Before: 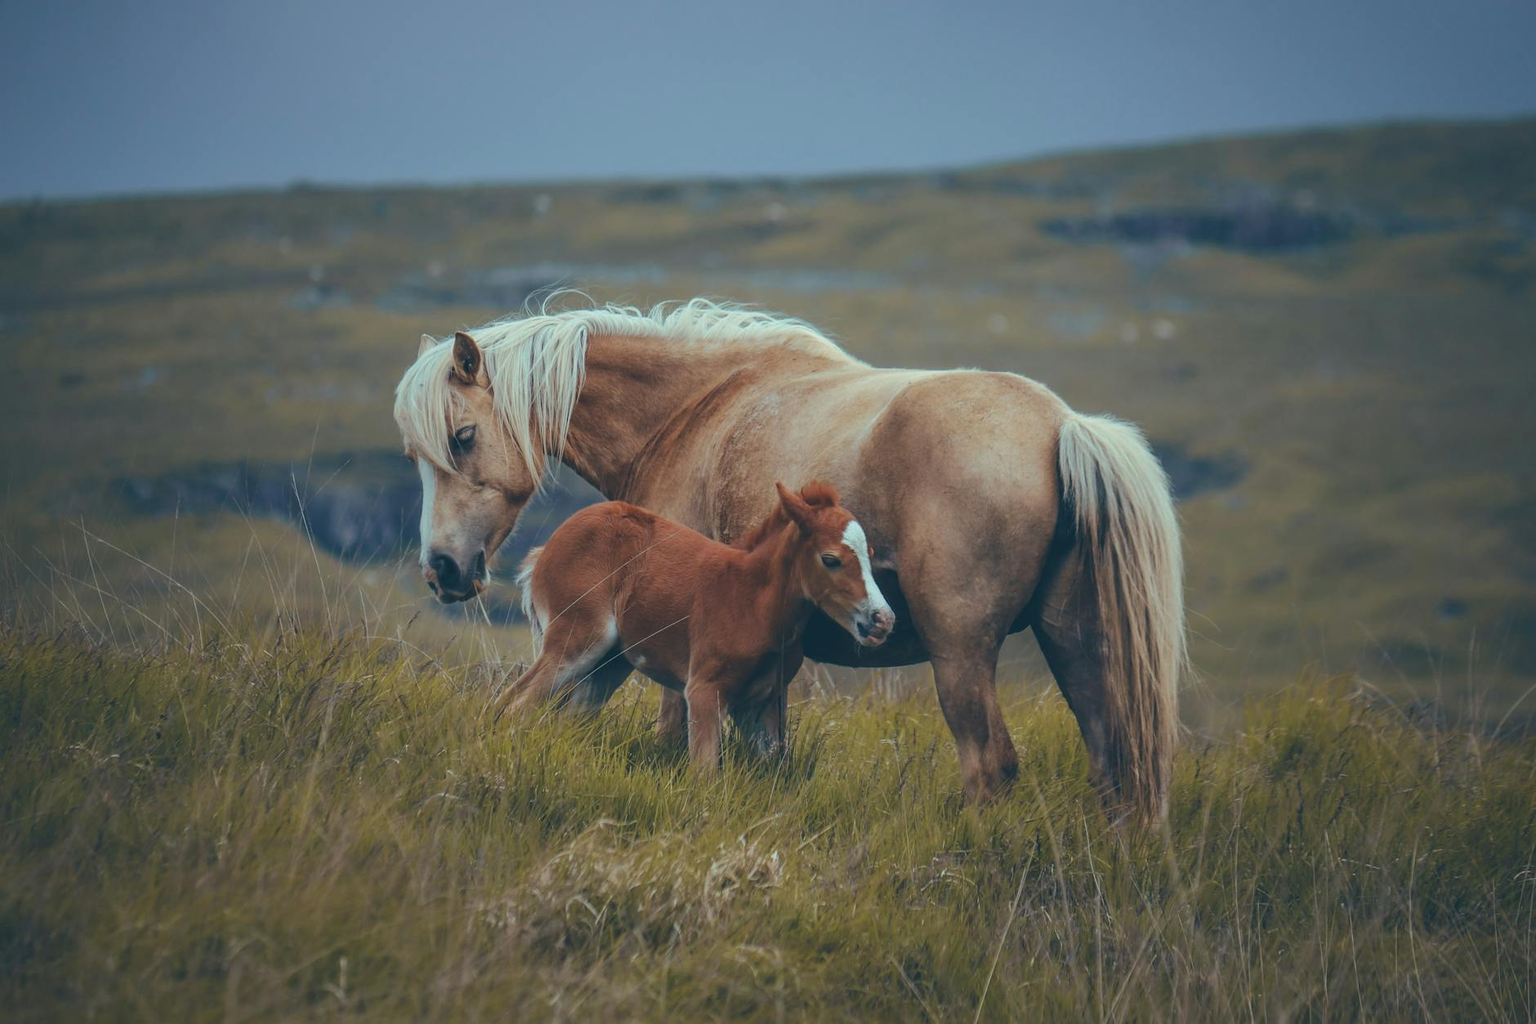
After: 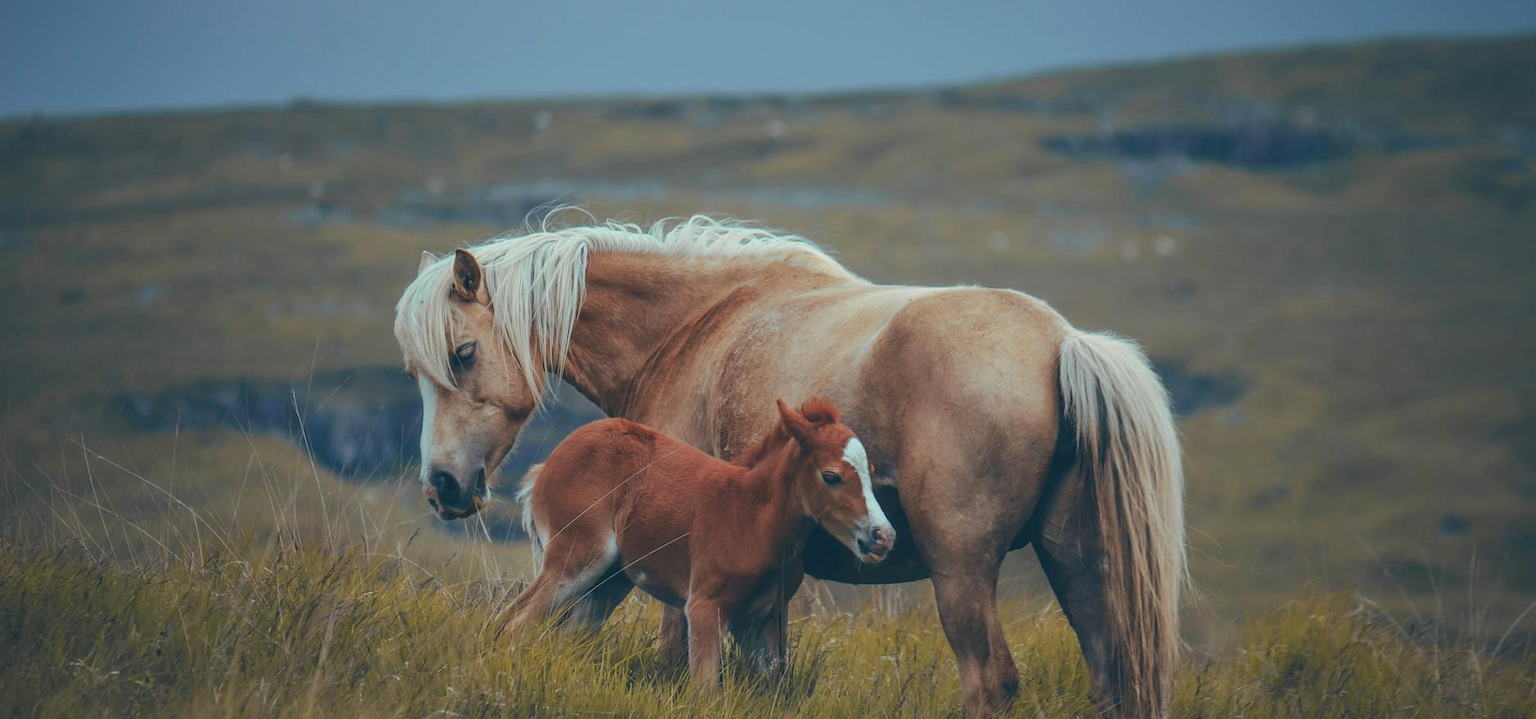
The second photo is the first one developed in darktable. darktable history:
color zones: curves: ch1 [(0.29, 0.492) (0.373, 0.185) (0.509, 0.481)]; ch2 [(0.25, 0.462) (0.749, 0.457)]
crop and rotate: top 8.197%, bottom 21.517%
